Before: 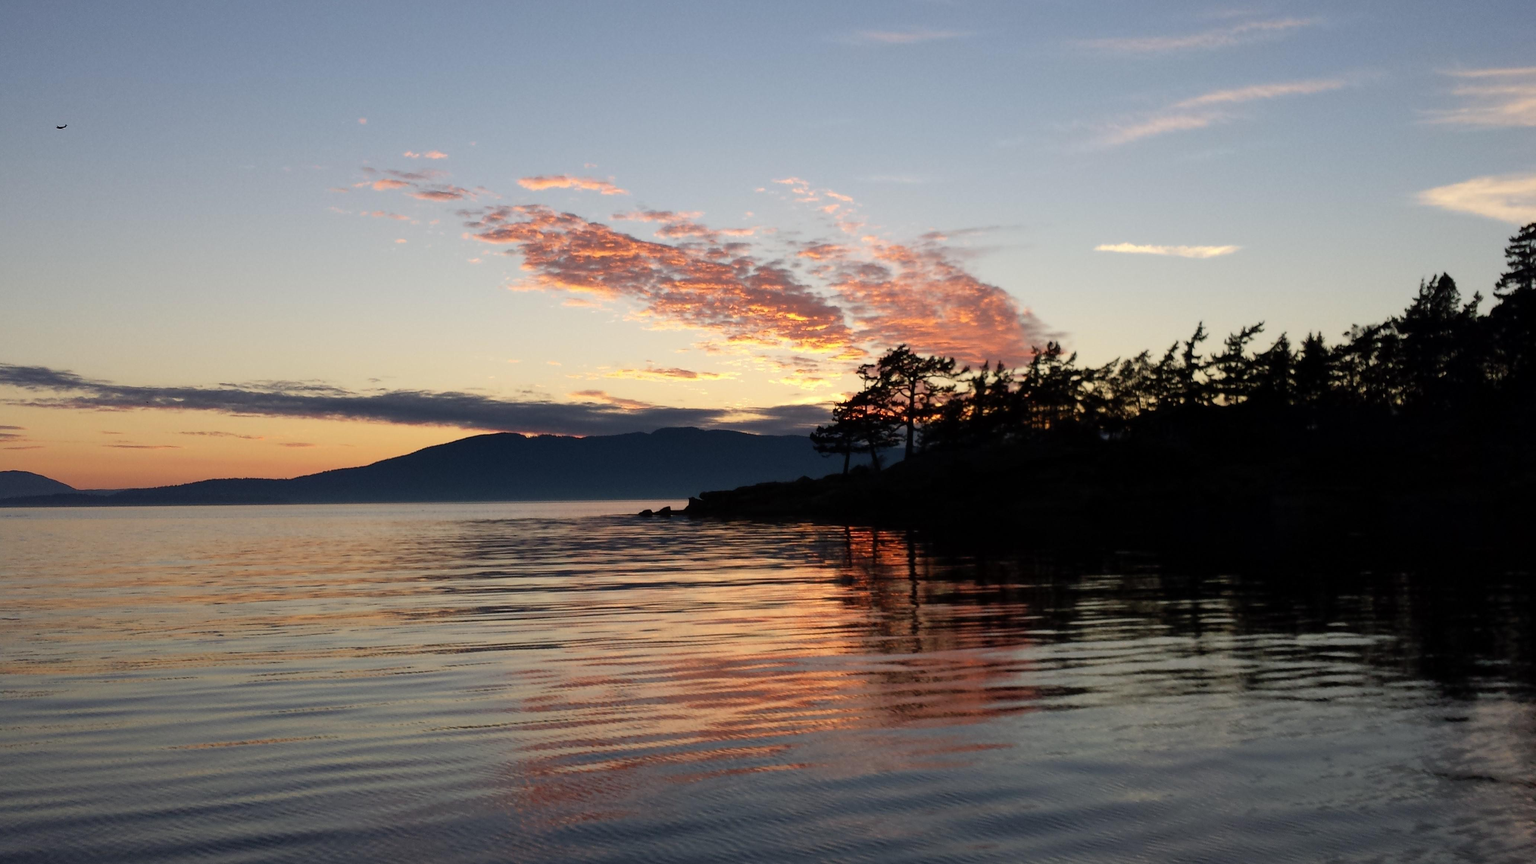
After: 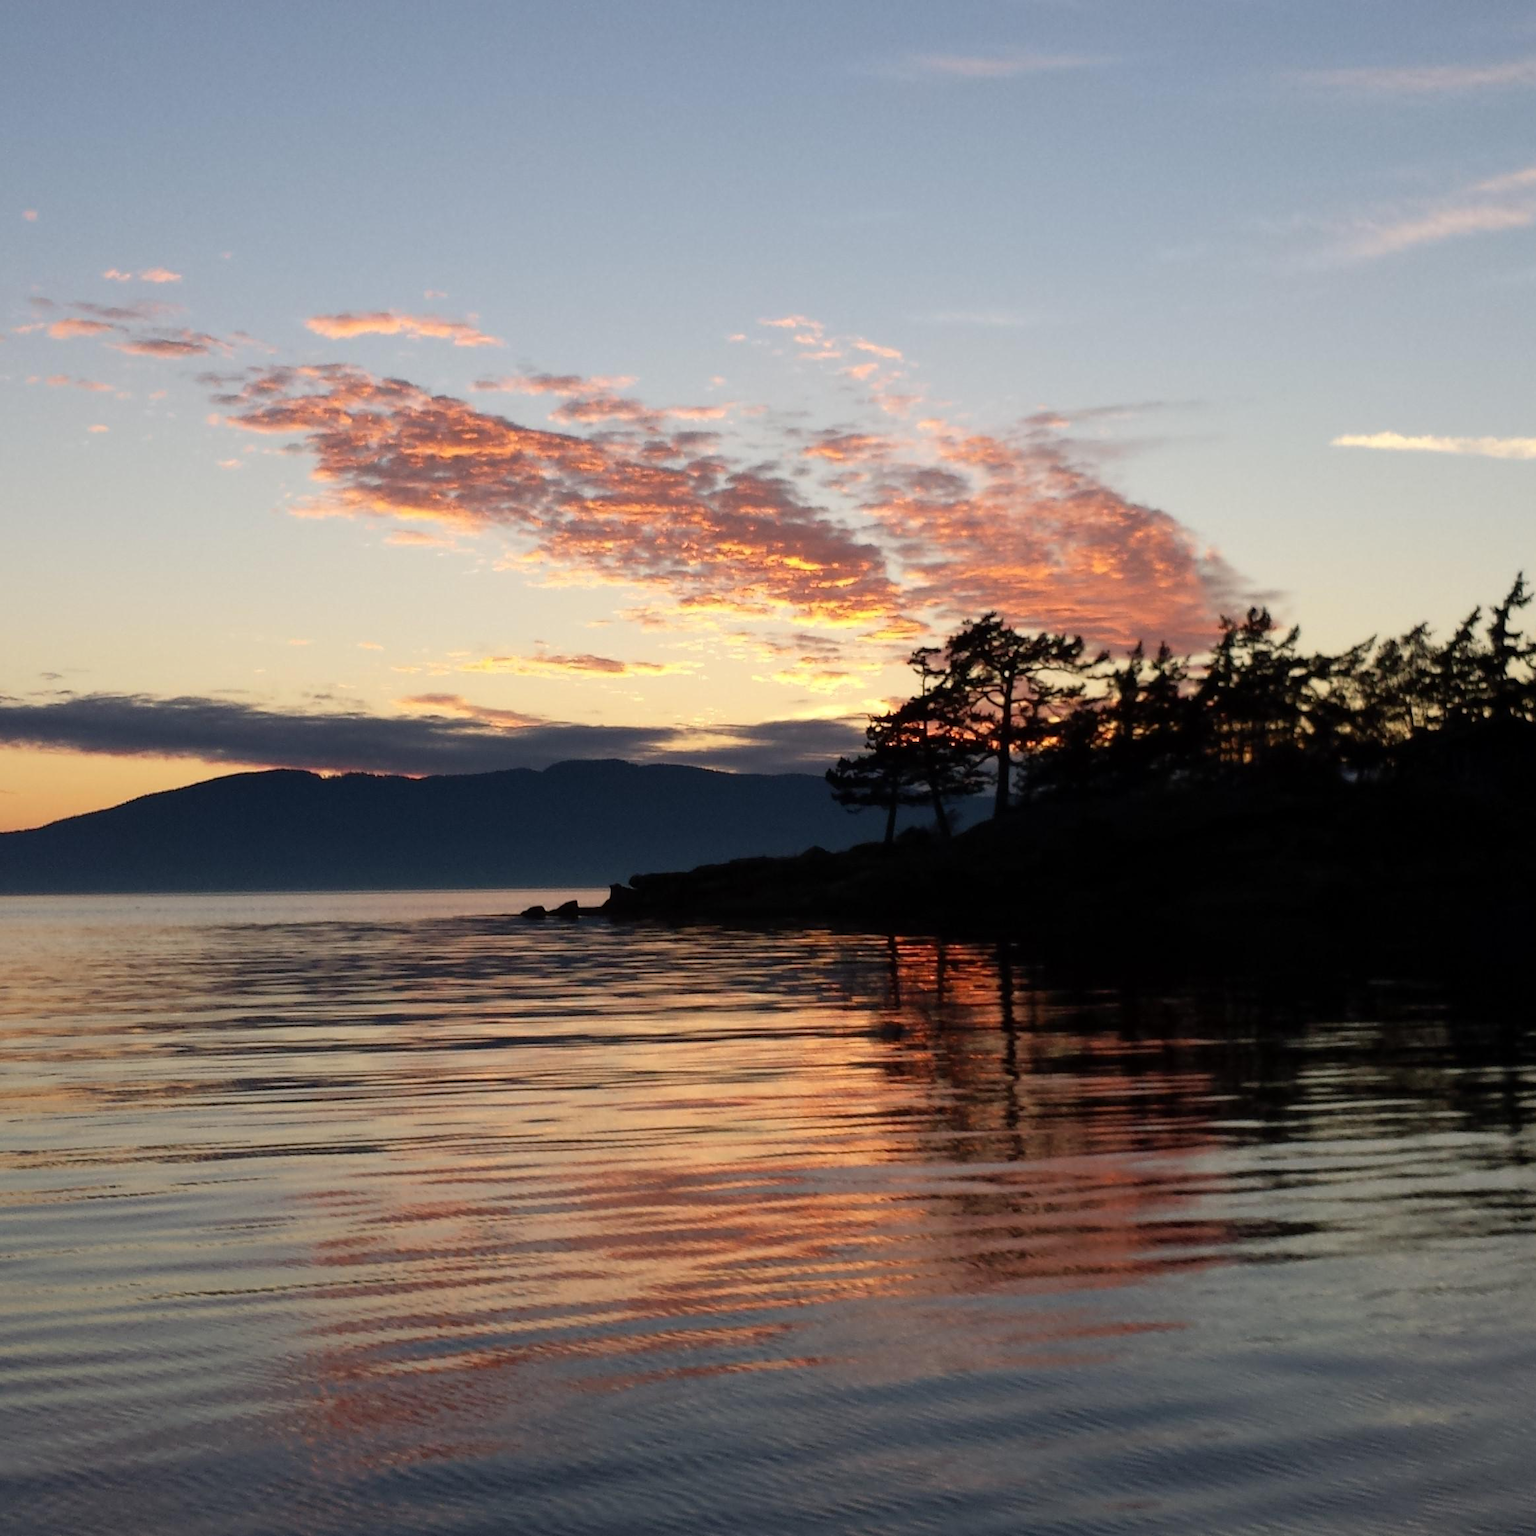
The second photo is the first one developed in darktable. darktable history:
crop and rotate: left 22.516%, right 21.234%
tone equalizer: on, module defaults
